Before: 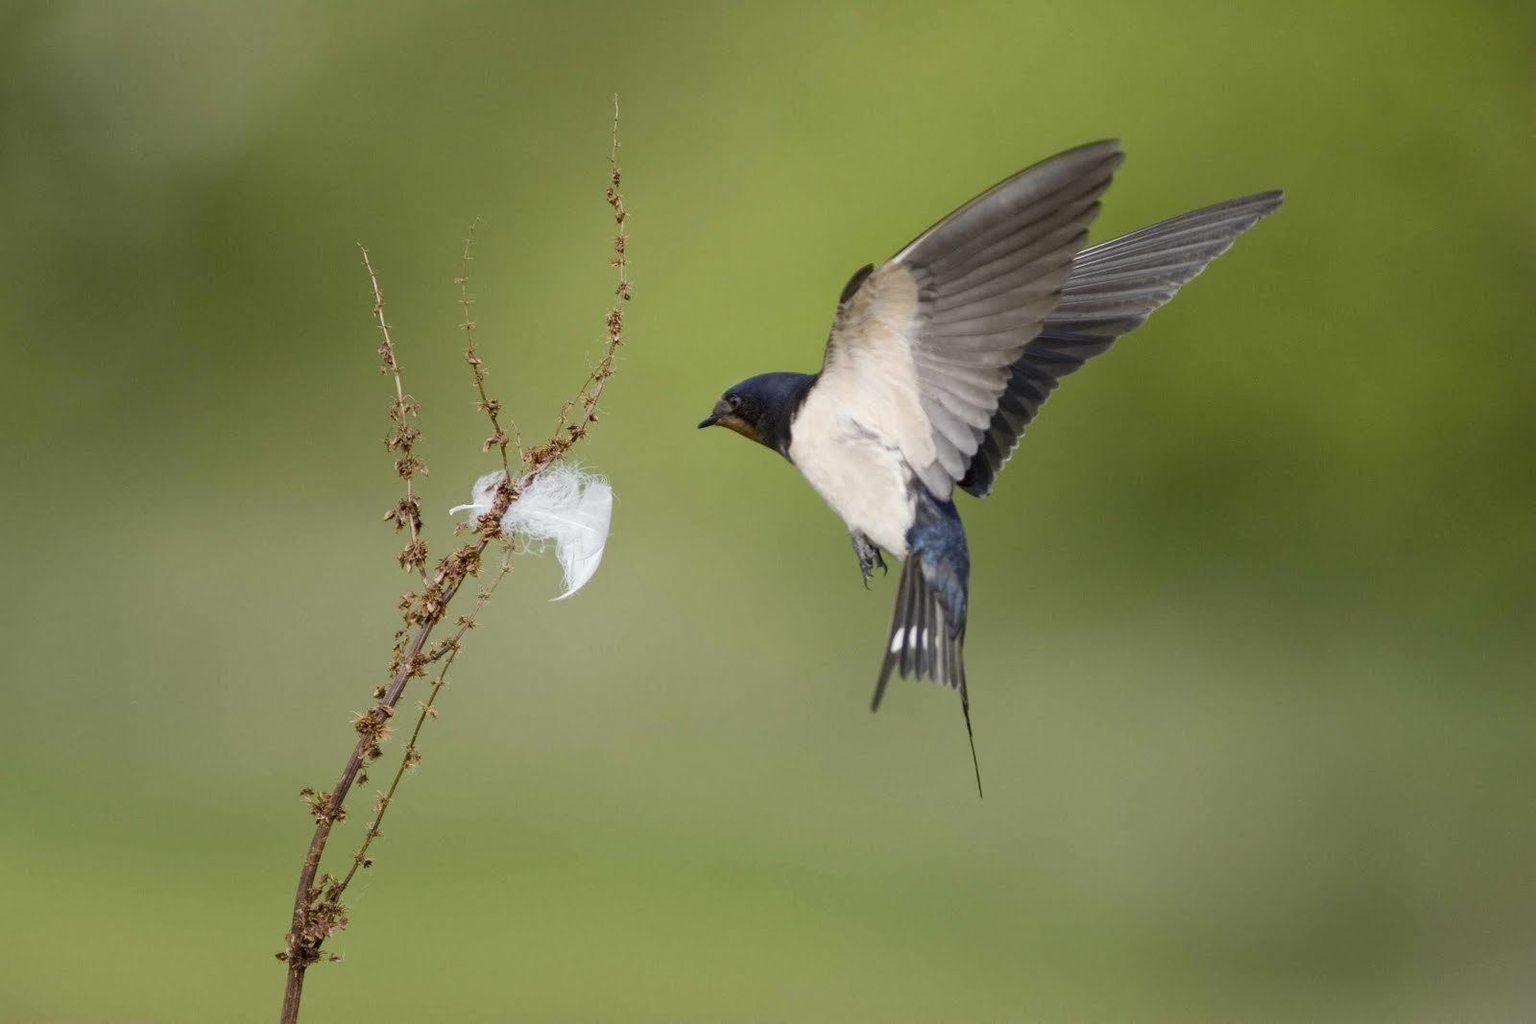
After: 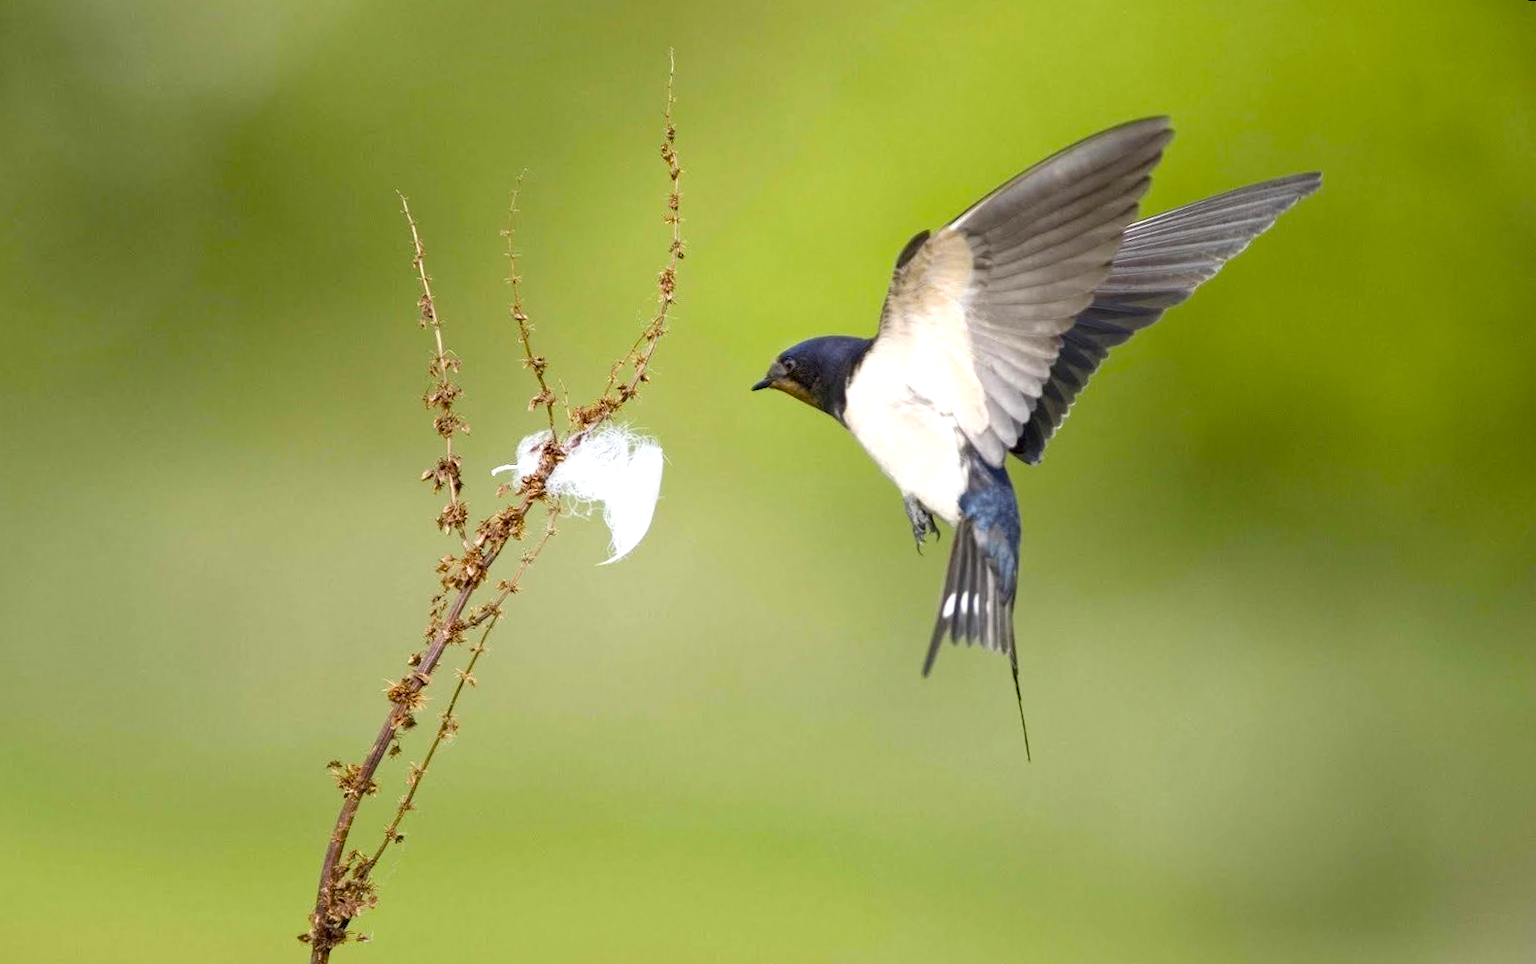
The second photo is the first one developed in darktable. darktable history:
exposure: black level correction 0.001, exposure 0.675 EV, compensate highlight preservation false
color balance: output saturation 120%
rotate and perspective: rotation 0.679°, lens shift (horizontal) 0.136, crop left 0.009, crop right 0.991, crop top 0.078, crop bottom 0.95
